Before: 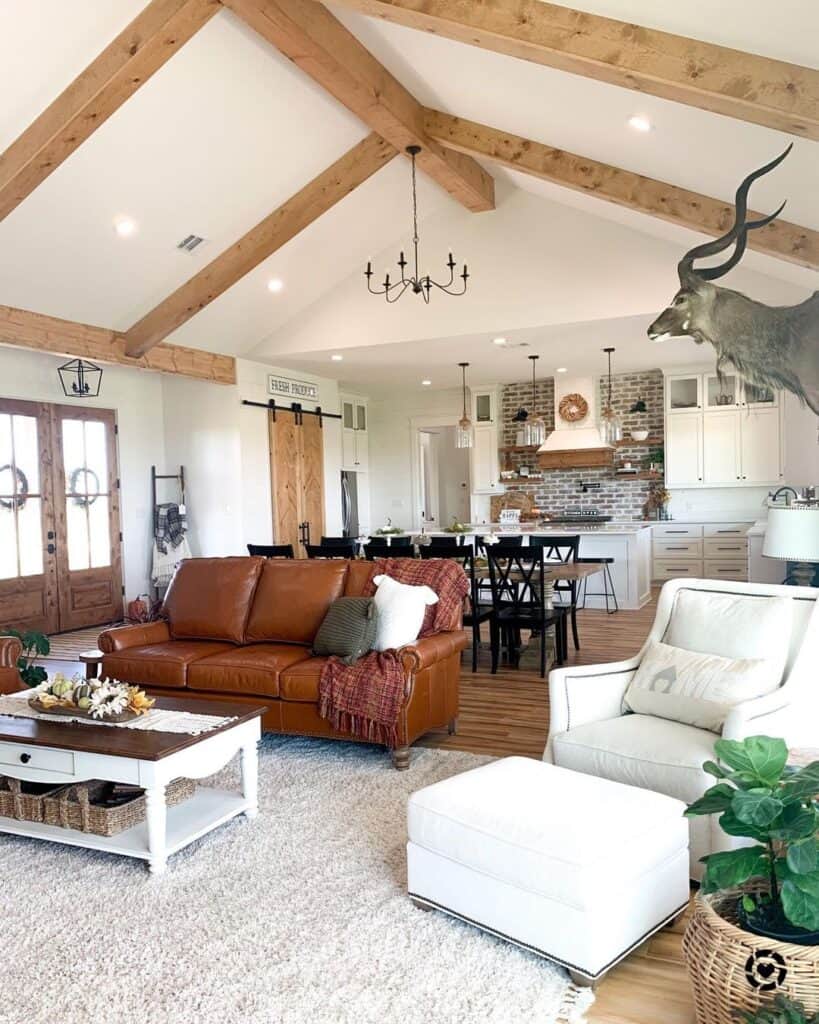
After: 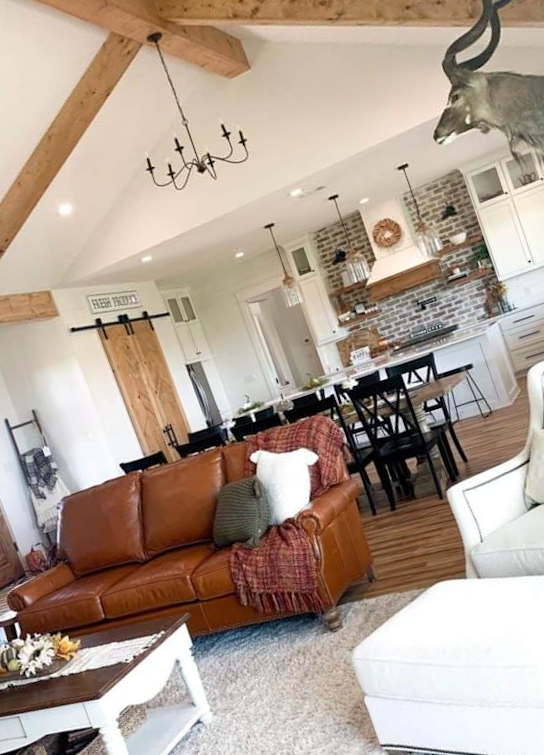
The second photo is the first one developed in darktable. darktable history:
crop and rotate: angle 18.1°, left 6.977%, right 4.007%, bottom 1.161%
